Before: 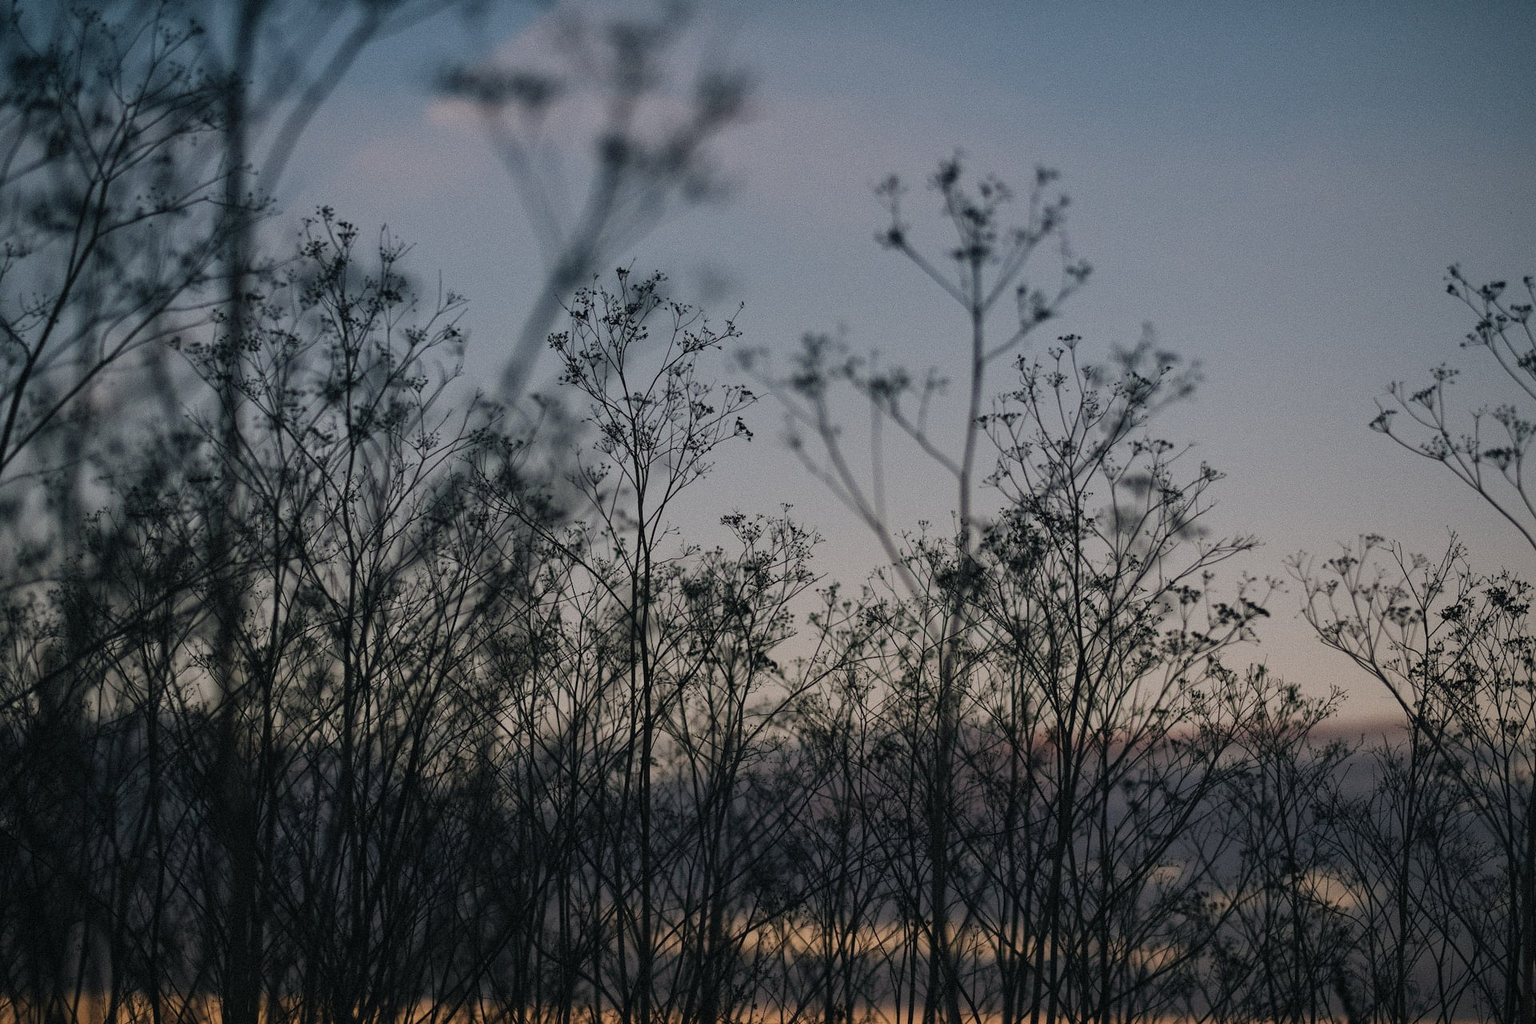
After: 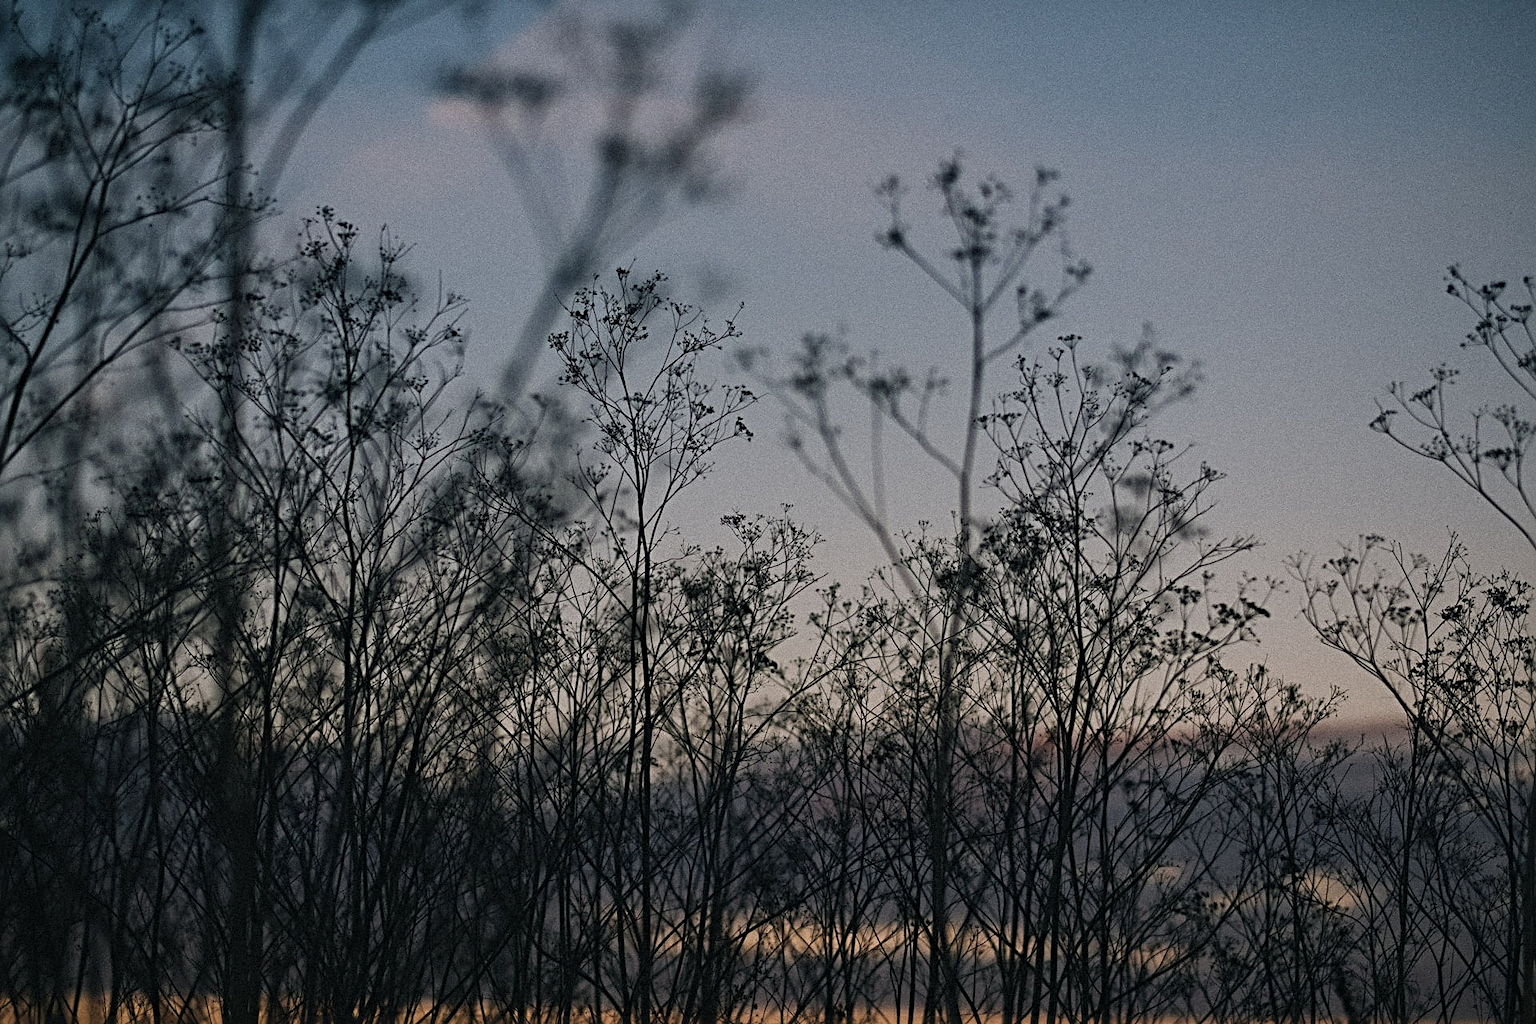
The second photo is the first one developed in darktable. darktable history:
sharpen: radius 4
white balance: emerald 1
grain: on, module defaults
